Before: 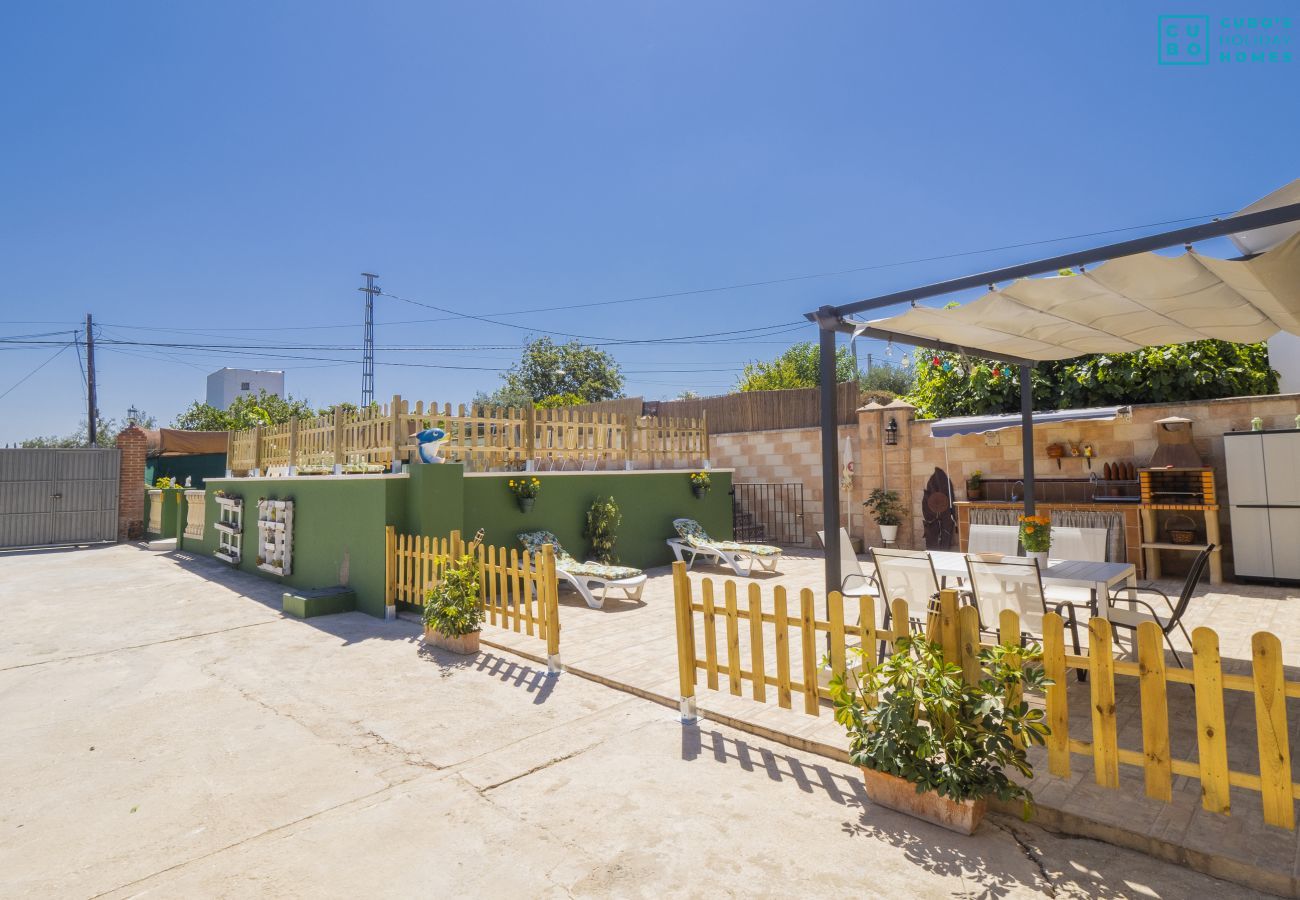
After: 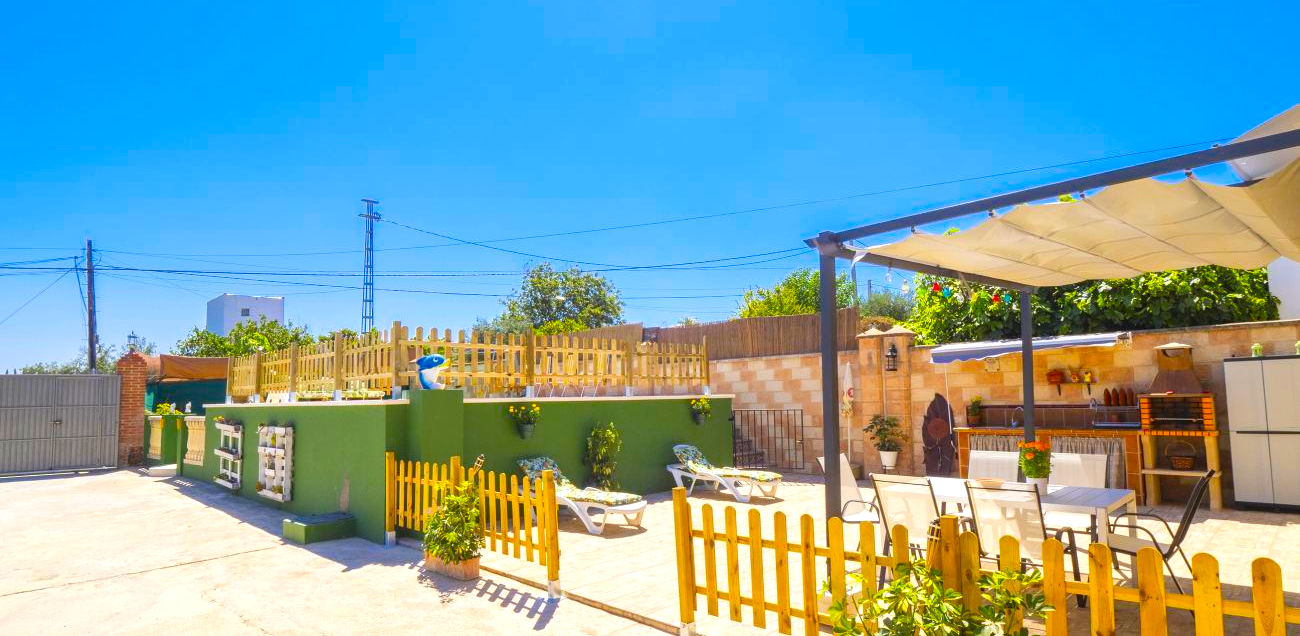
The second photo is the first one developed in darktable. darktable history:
color balance rgb: linear chroma grading › shadows -8%, linear chroma grading › global chroma 10%, perceptual saturation grading › global saturation 2%, perceptual saturation grading › highlights -2%, perceptual saturation grading › mid-tones 4%, perceptual saturation grading › shadows 8%, perceptual brilliance grading › global brilliance 2%, perceptual brilliance grading › highlights -4%, global vibrance 16%, saturation formula JzAzBz (2021)
exposure: black level correction -0.002, exposure 0.54 EV, compensate highlight preservation false
contrast brightness saturation: saturation 0.5
crop and rotate: top 8.293%, bottom 20.996%
